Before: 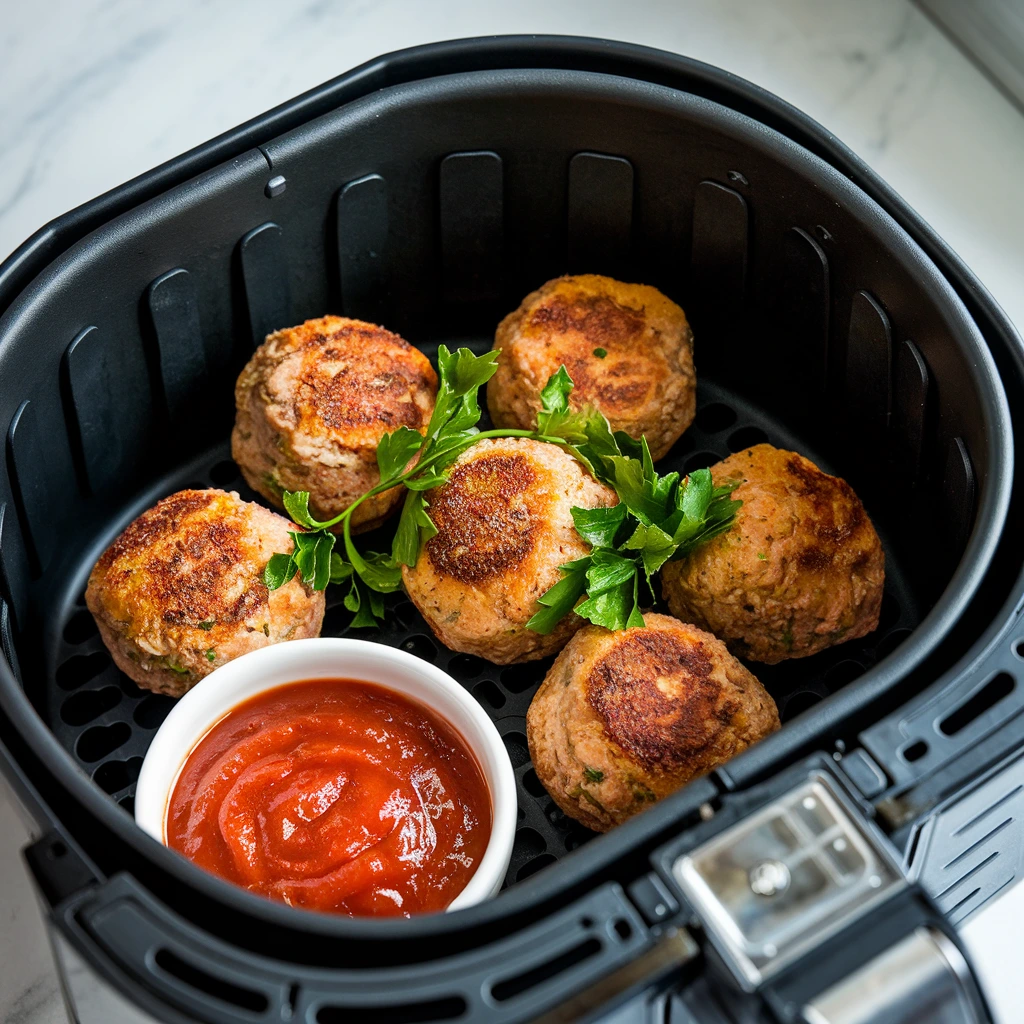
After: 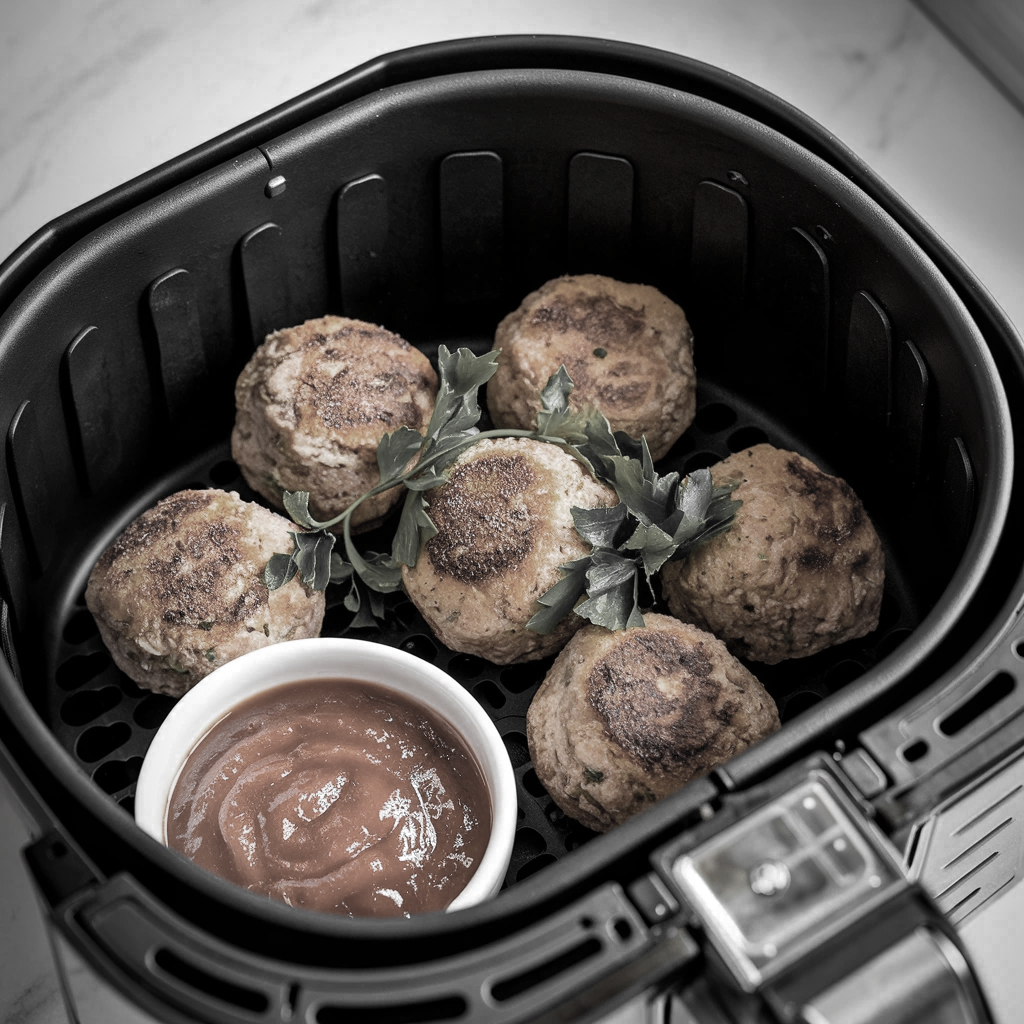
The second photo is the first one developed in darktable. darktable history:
vignetting: fall-off start 96.11%, fall-off radius 99.29%, width/height ratio 0.611
color zones: curves: ch0 [(0, 0.613) (0.01, 0.613) (0.245, 0.448) (0.498, 0.529) (0.642, 0.665) (0.879, 0.777) (0.99, 0.613)]; ch1 [(0, 0.035) (0.121, 0.189) (0.259, 0.197) (0.415, 0.061) (0.589, 0.022) (0.732, 0.022) (0.857, 0.026) (0.991, 0.053)], mix 26.28%
shadows and highlights: shadows 6.44, soften with gaussian
tone equalizer: mask exposure compensation -0.514 EV
